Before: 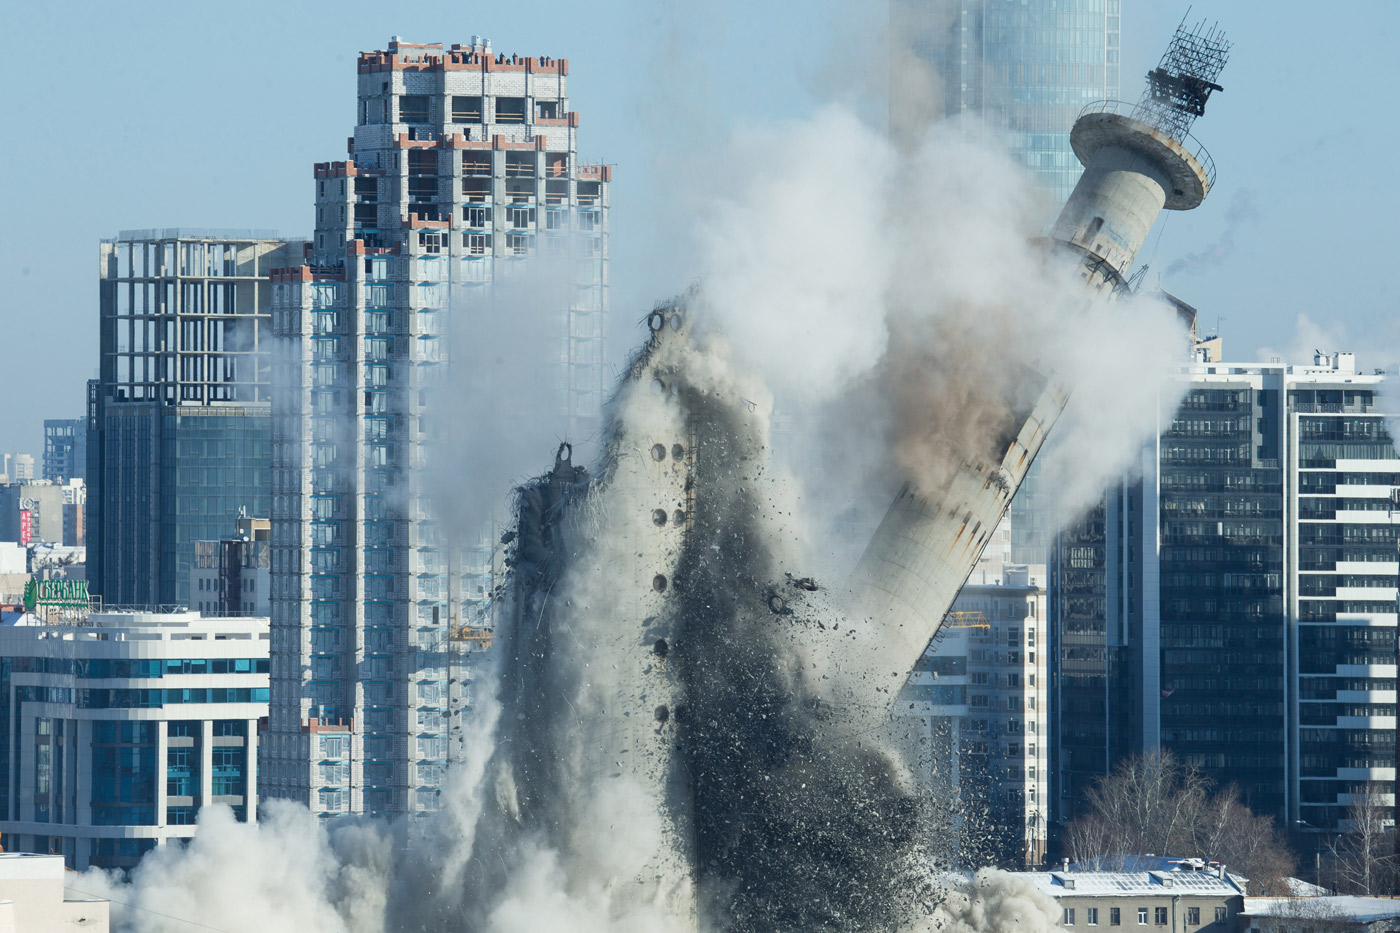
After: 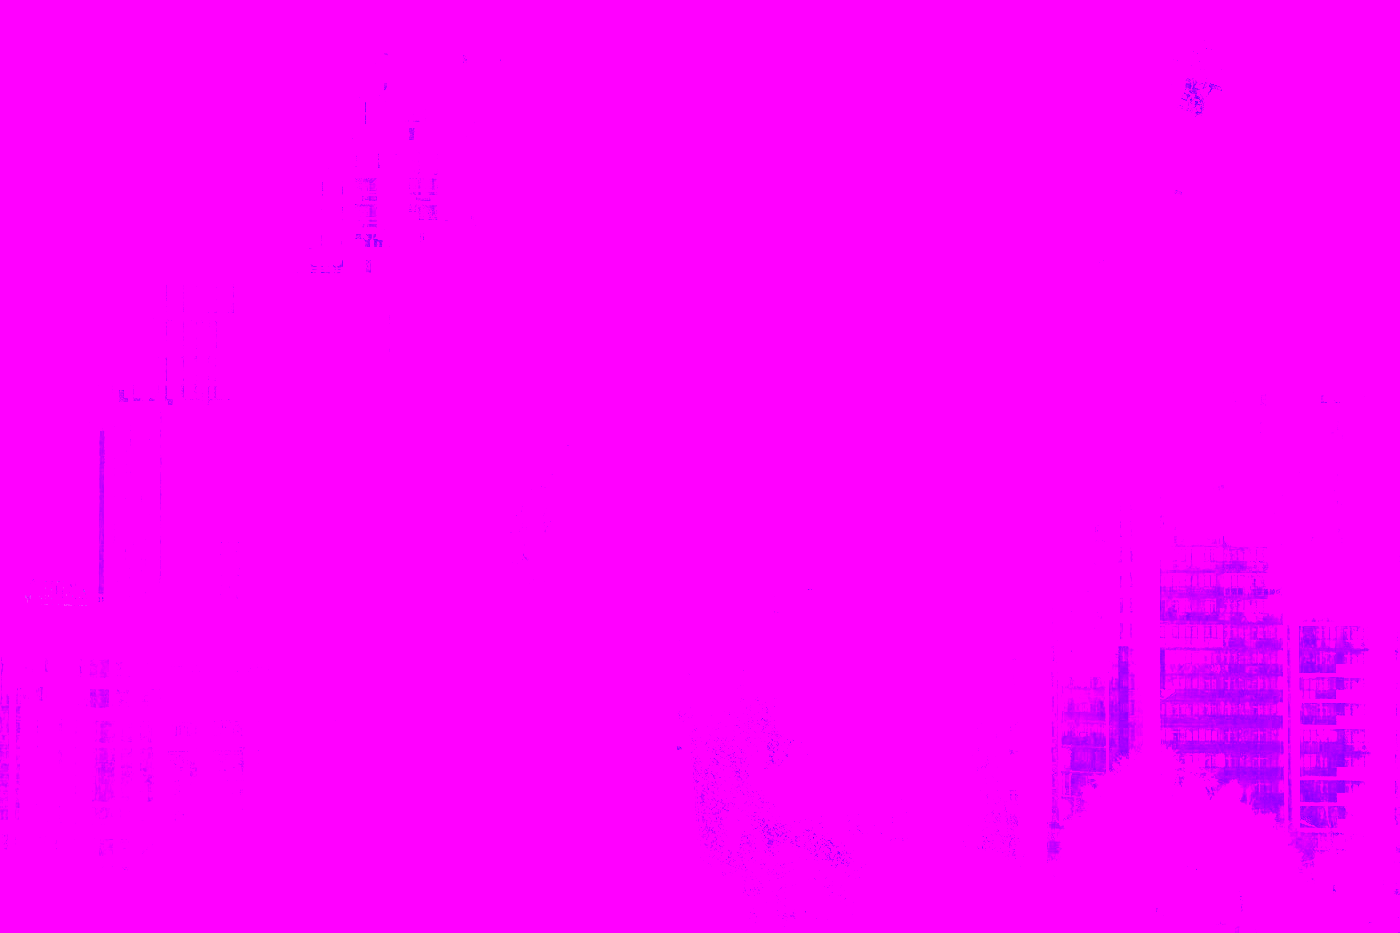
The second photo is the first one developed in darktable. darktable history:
white balance: red 8, blue 8
color correction: highlights a* 17.88, highlights b* 18.79
